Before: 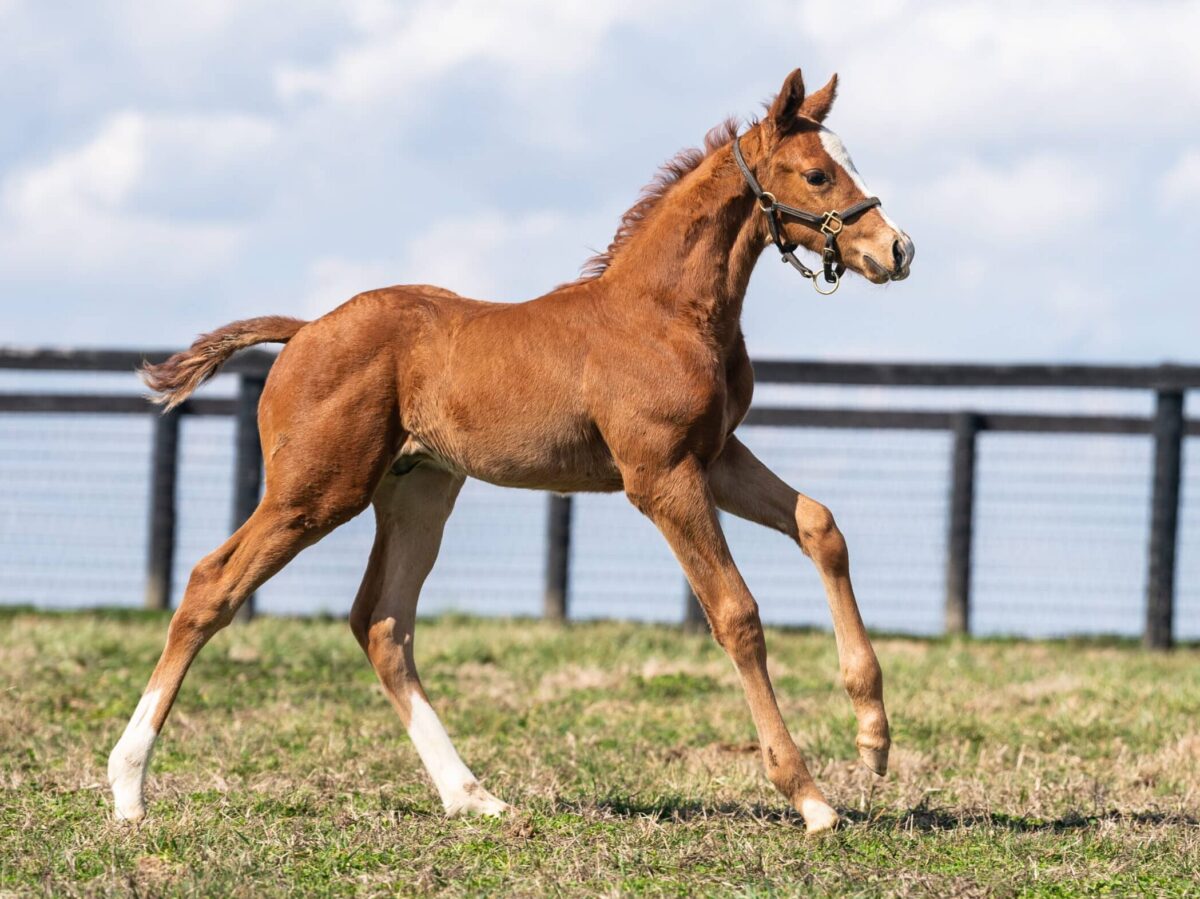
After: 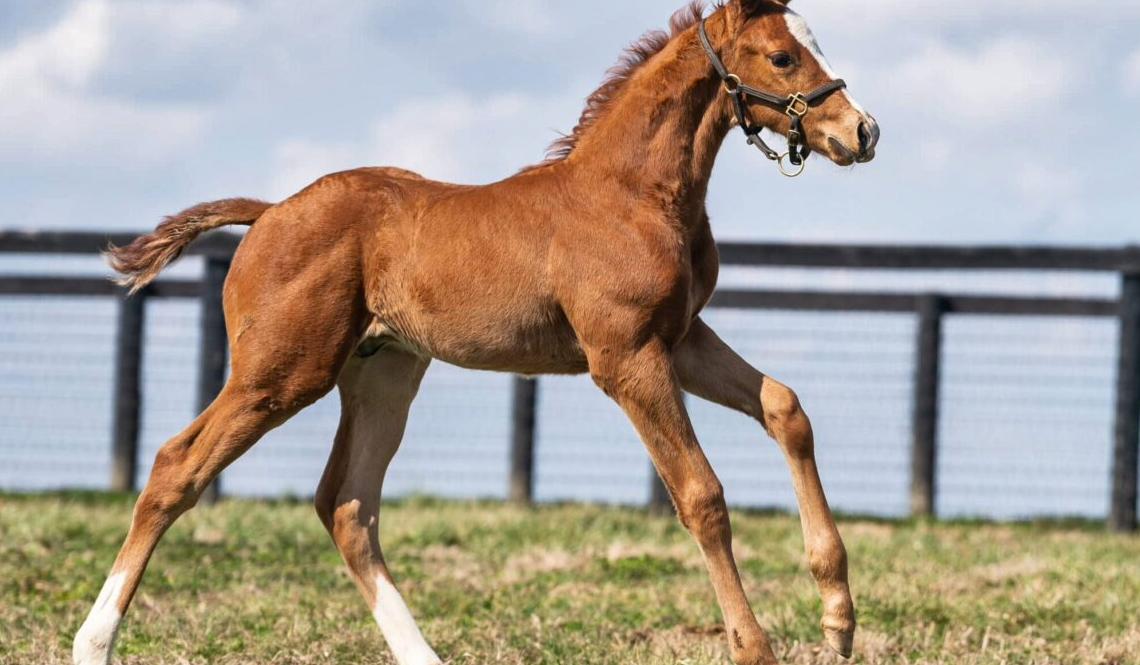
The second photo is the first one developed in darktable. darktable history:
shadows and highlights: shadows 32.83, highlights -47.7, soften with gaussian
crop and rotate: left 2.991%, top 13.302%, right 1.981%, bottom 12.636%
